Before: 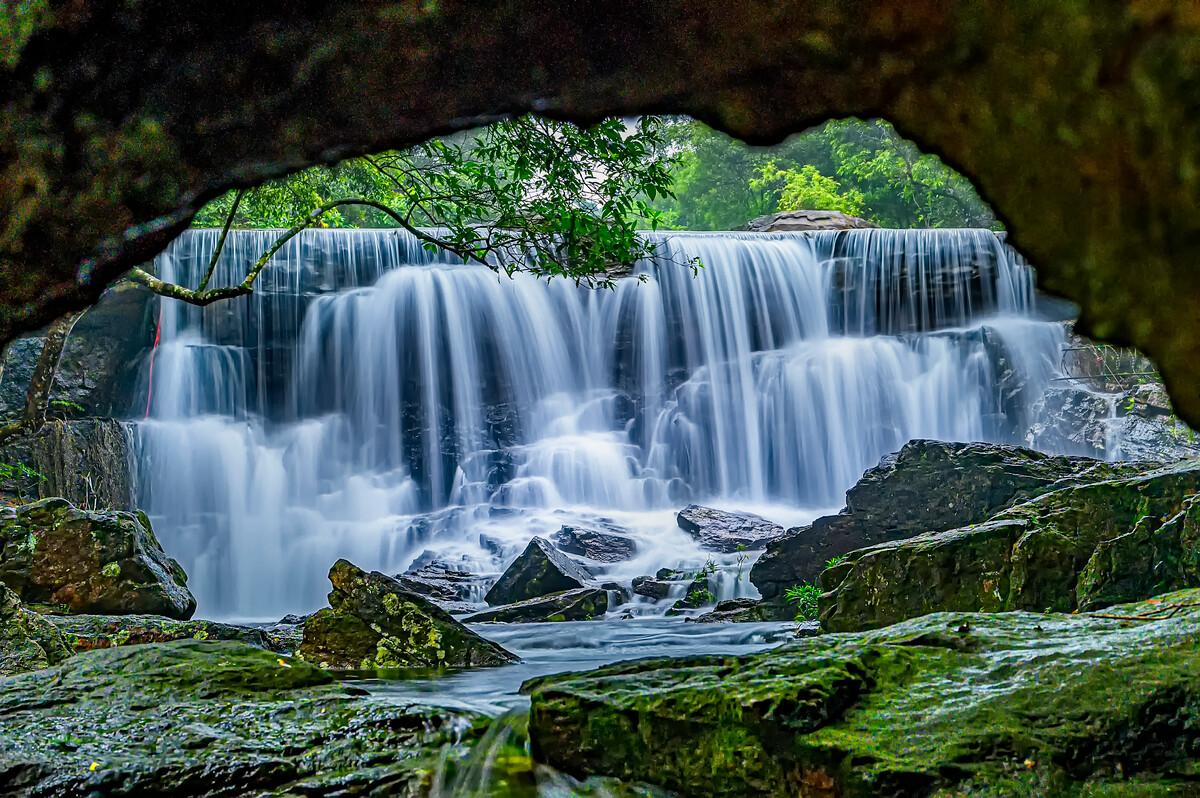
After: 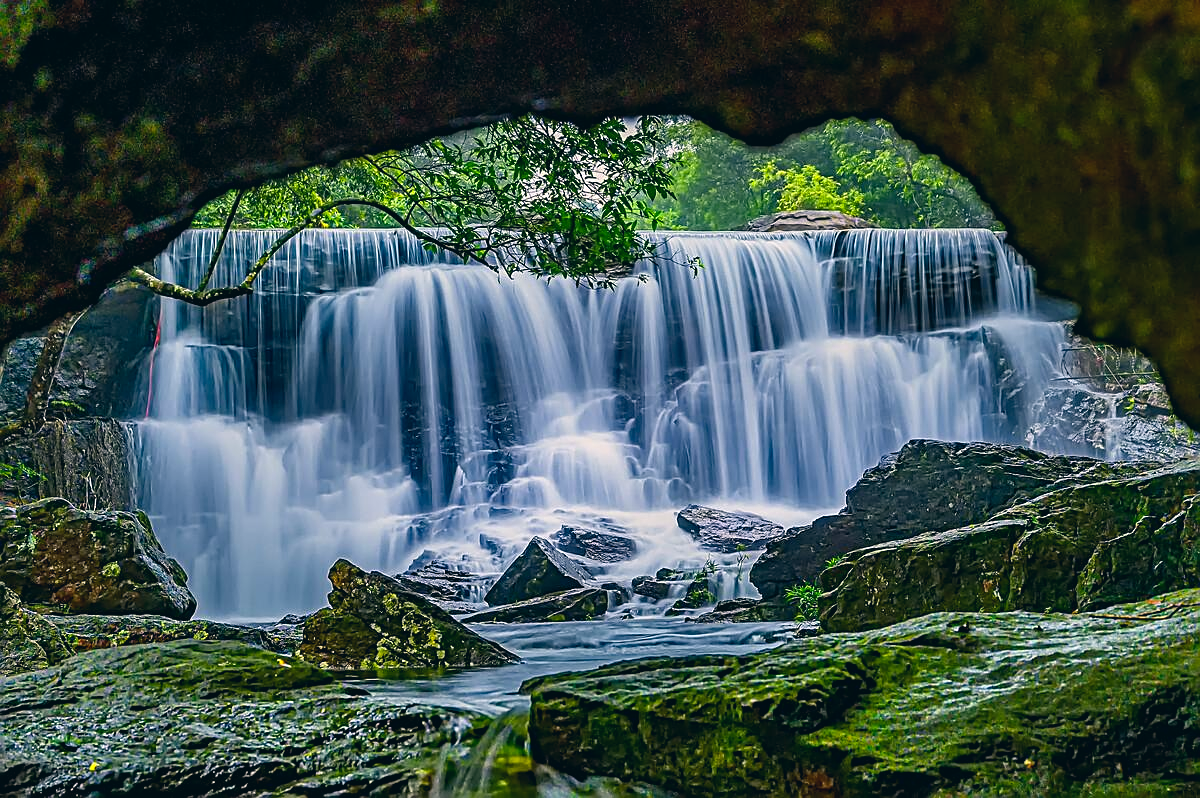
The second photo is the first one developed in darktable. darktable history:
color correction: highlights a* 5.39, highlights b* 5.3, shadows a* -4.08, shadows b* -5.11
sharpen: on, module defaults
contrast brightness saturation: contrast -0.072, brightness -0.042, saturation -0.105
color balance rgb: power › chroma 0.269%, power › hue 62.88°, linear chroma grading › global chroma 14.692%, perceptual saturation grading › global saturation 0.555%
